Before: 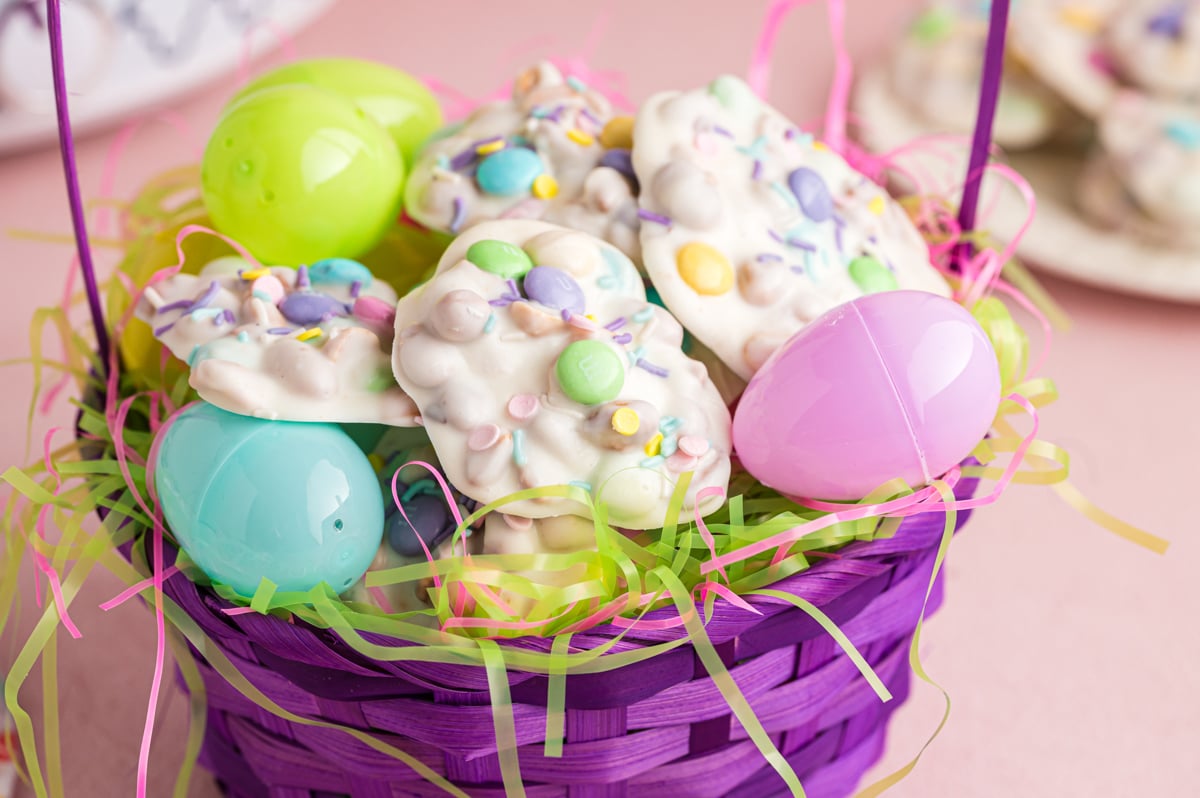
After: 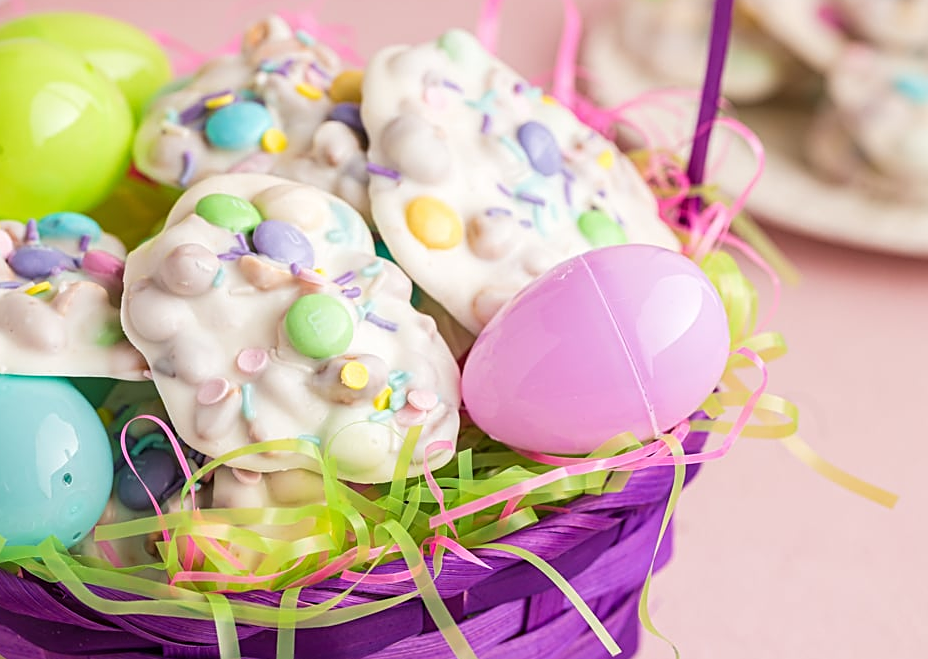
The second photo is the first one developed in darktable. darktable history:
sharpen: on, module defaults
crop: left 22.665%, top 5.861%, bottom 11.542%
